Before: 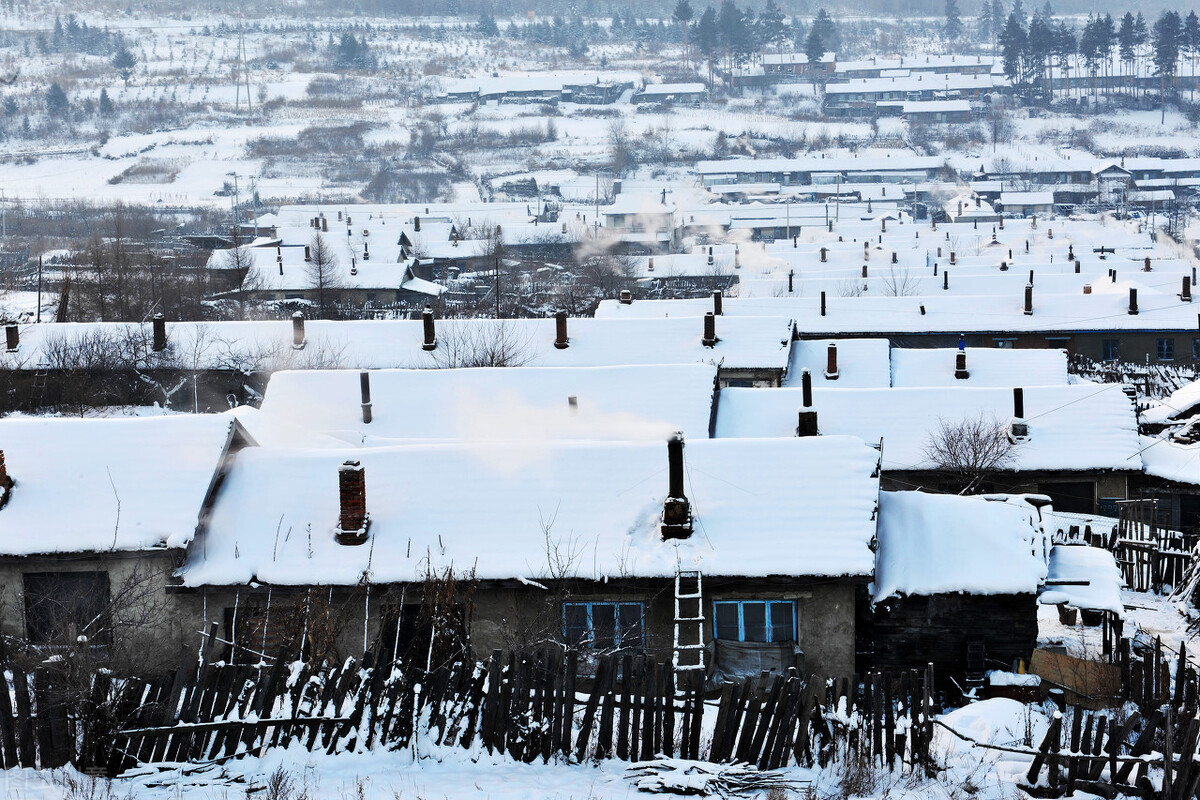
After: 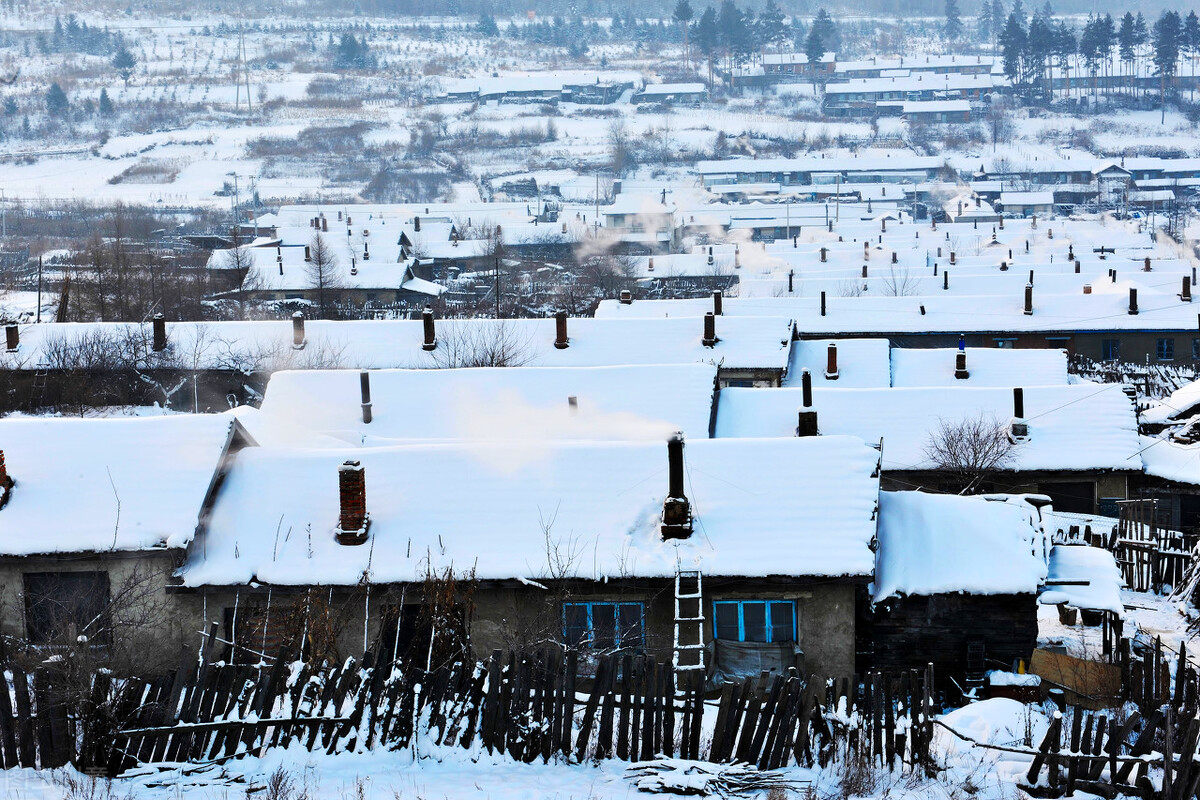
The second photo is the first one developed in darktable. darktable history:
color balance rgb: perceptual saturation grading › global saturation 30%, global vibrance 20%
tone equalizer: on, module defaults
